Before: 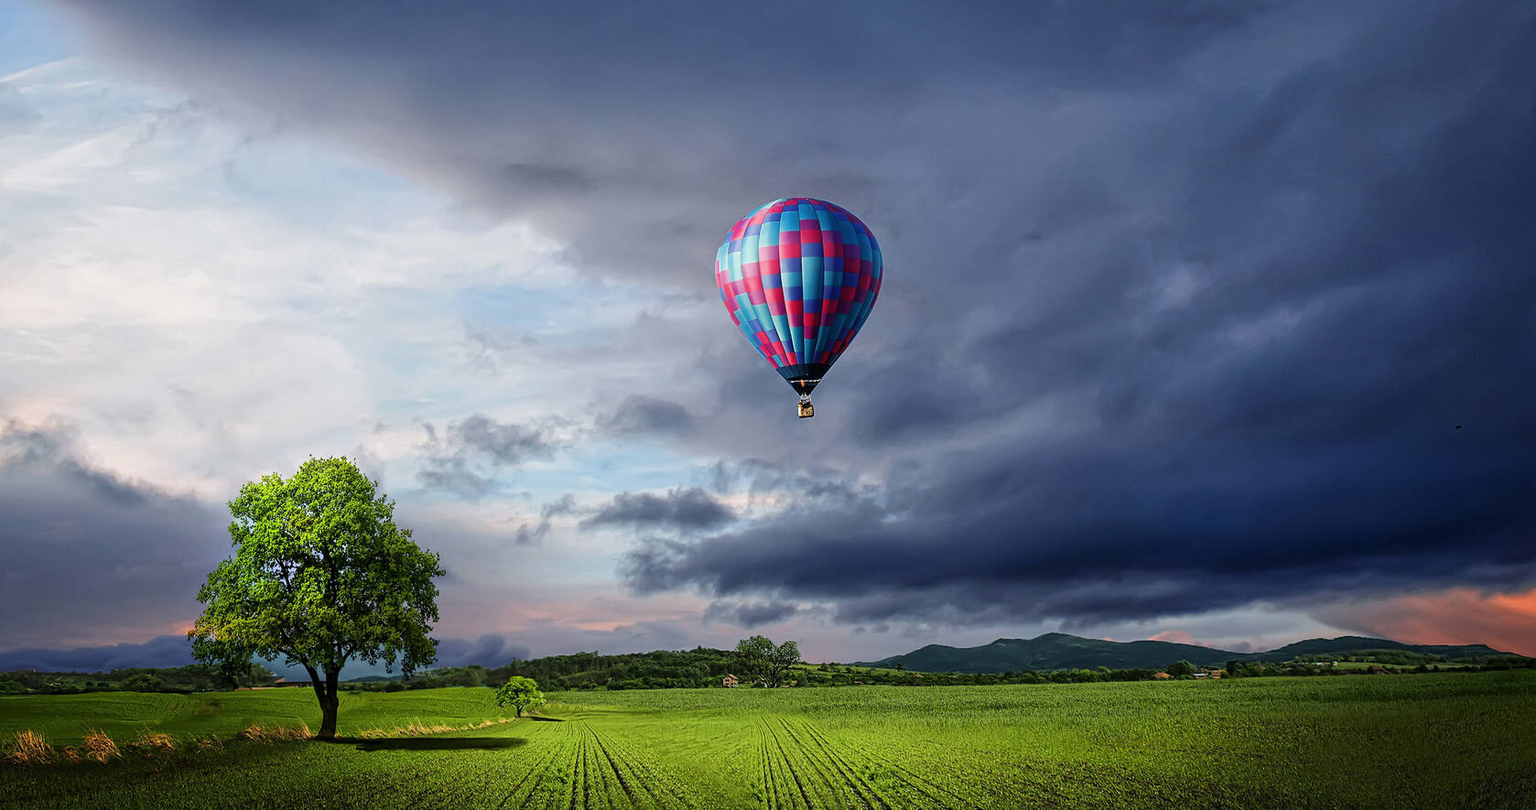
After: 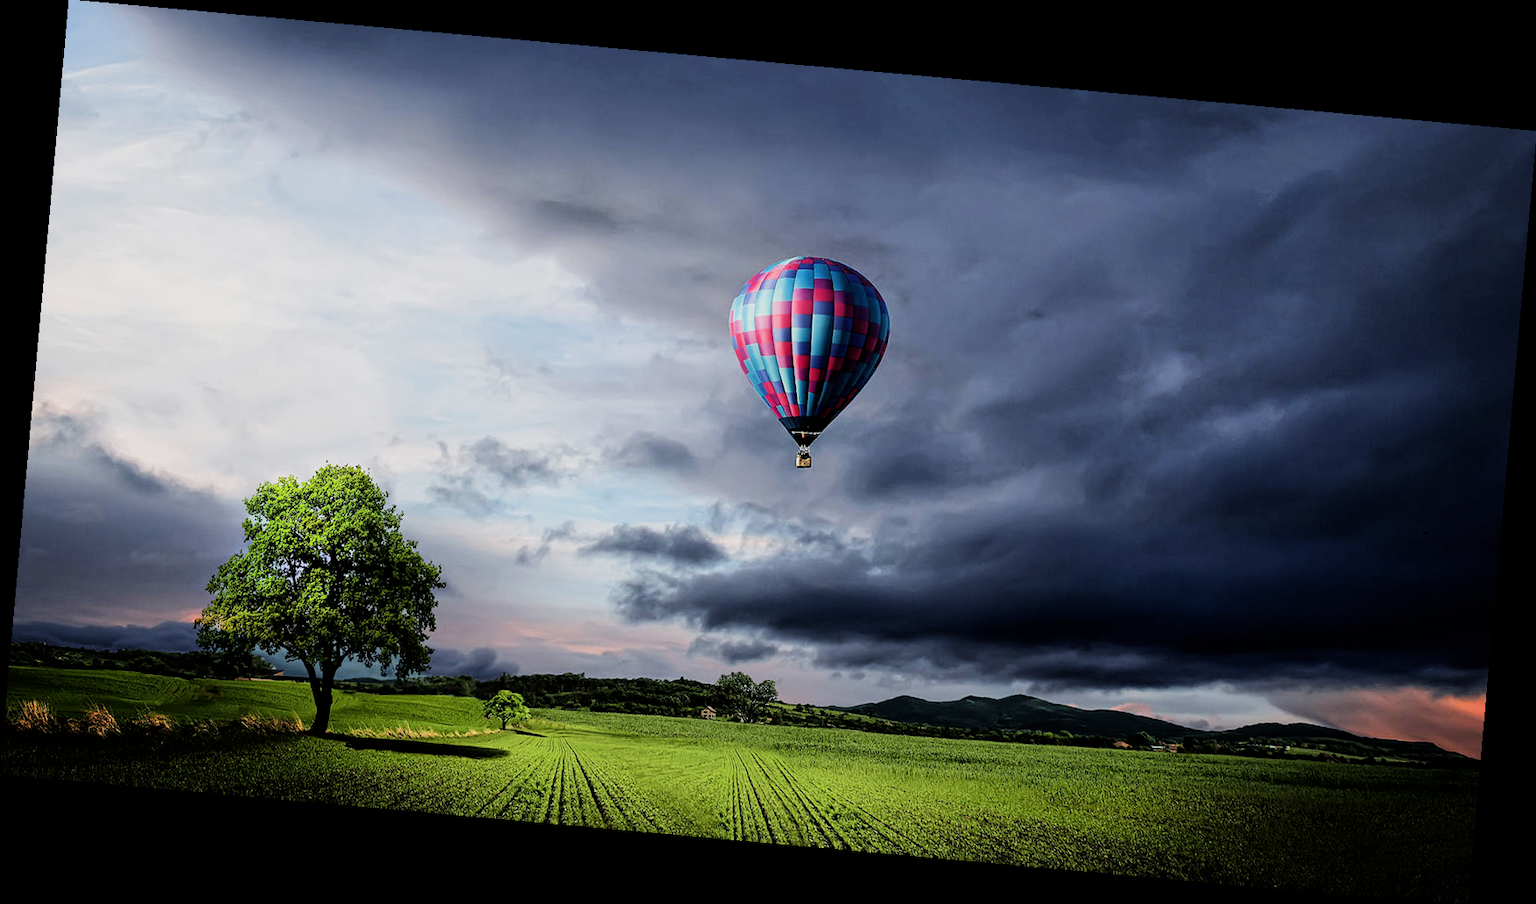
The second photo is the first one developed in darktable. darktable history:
rotate and perspective: rotation 5.12°, automatic cropping off
filmic rgb: black relative exposure -5 EV, white relative exposure 3.5 EV, hardness 3.19, contrast 1.4, highlights saturation mix -50%
